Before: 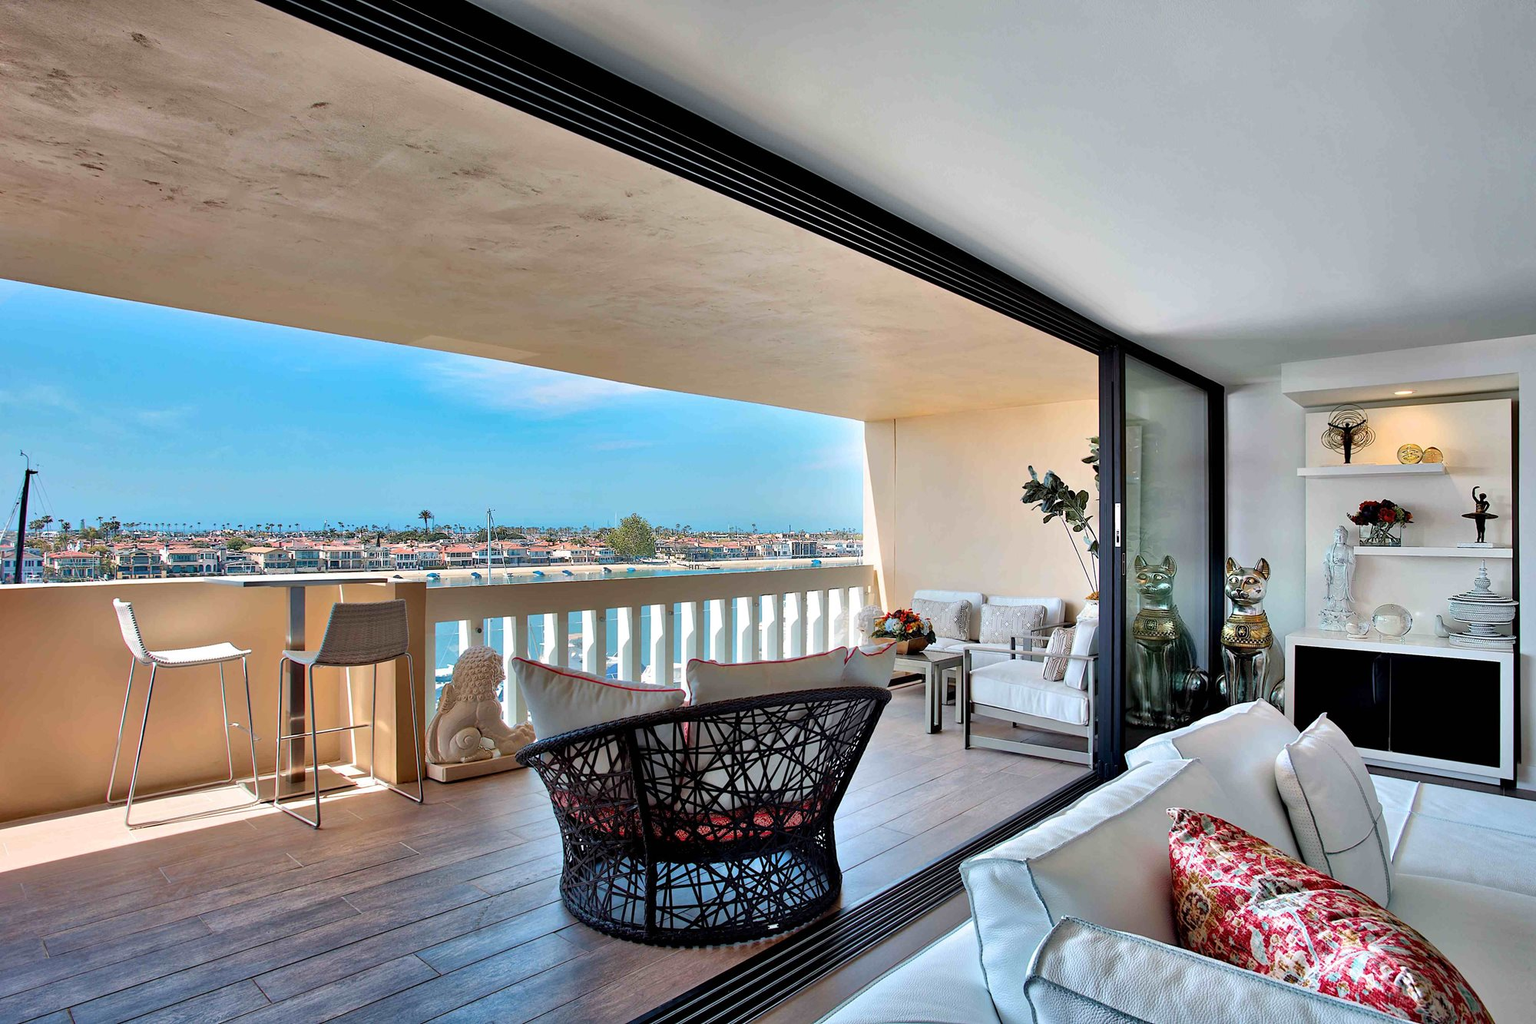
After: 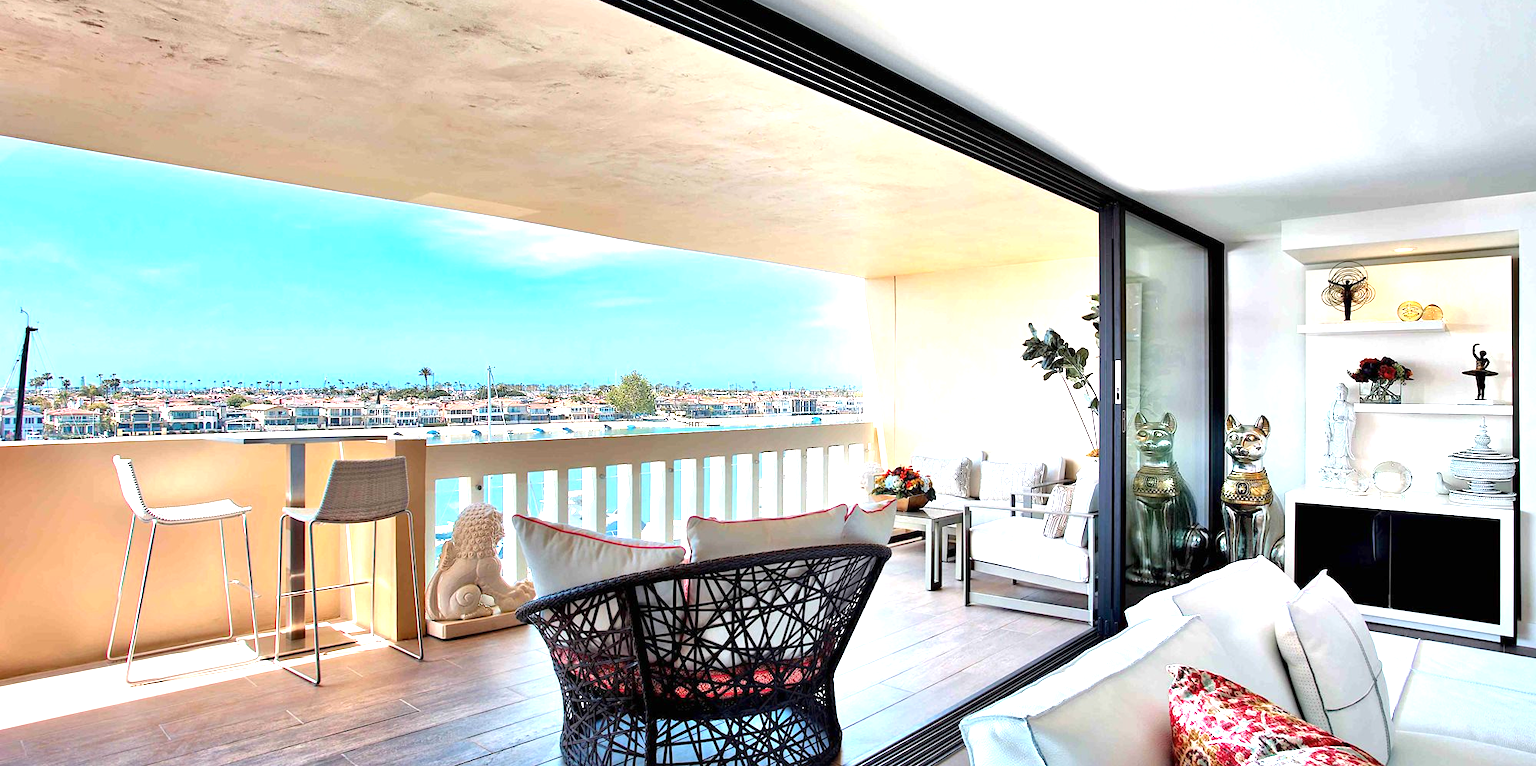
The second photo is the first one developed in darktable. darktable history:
crop: top 13.957%, bottom 11.142%
exposure: exposure 1.163 EV, compensate highlight preservation false
